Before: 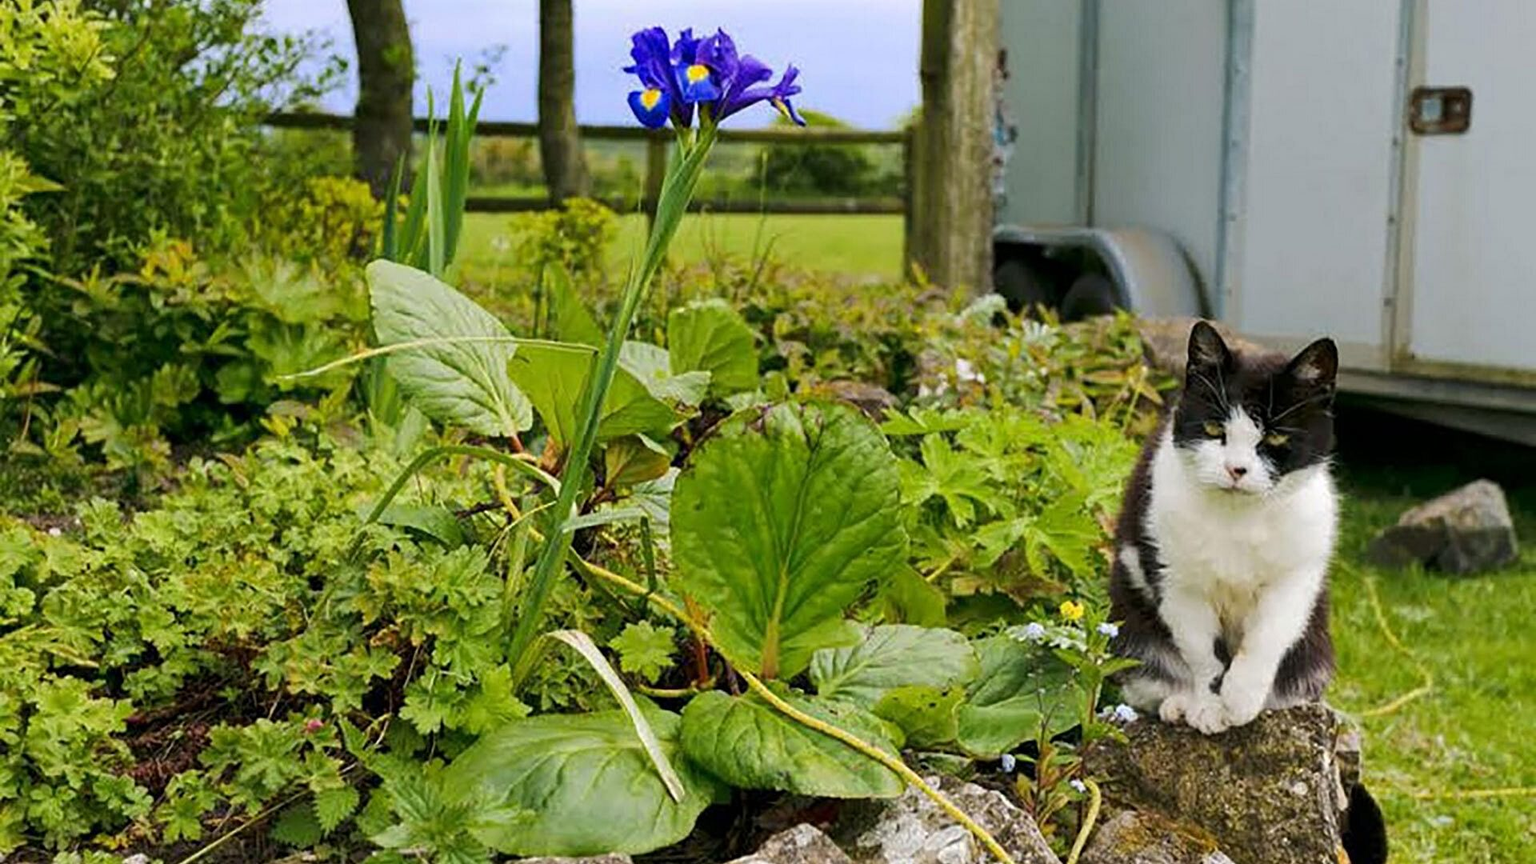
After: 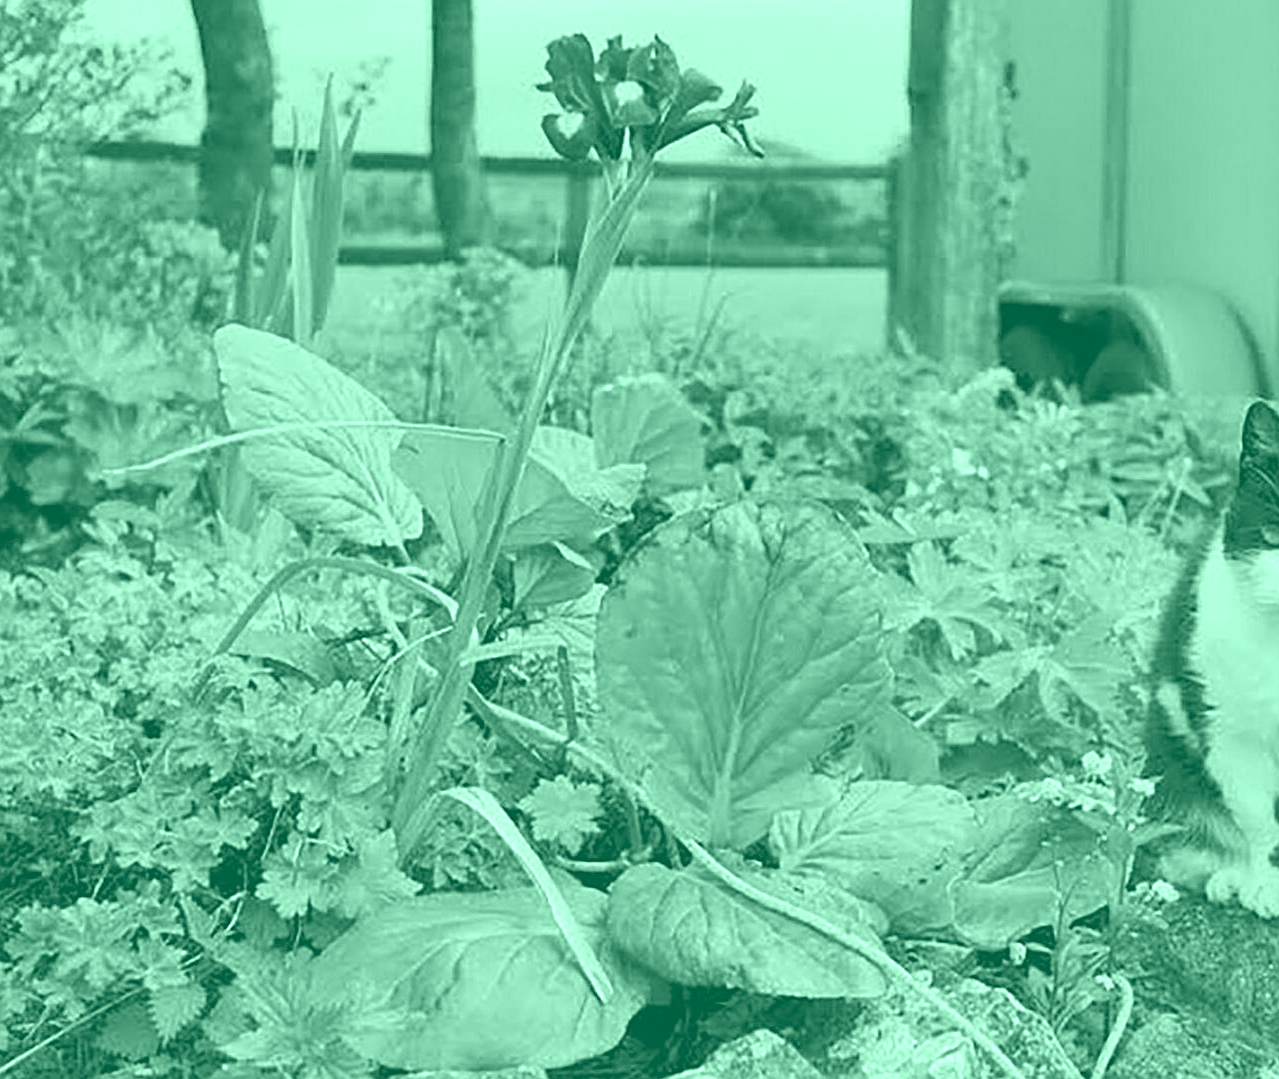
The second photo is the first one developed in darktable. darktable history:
sharpen: on, module defaults
colorize: hue 147.6°, saturation 65%, lightness 21.64%
exposure: black level correction 0, exposure 1.35 EV, compensate exposure bias true, compensate highlight preservation false
crop and rotate: left 12.673%, right 20.66%
